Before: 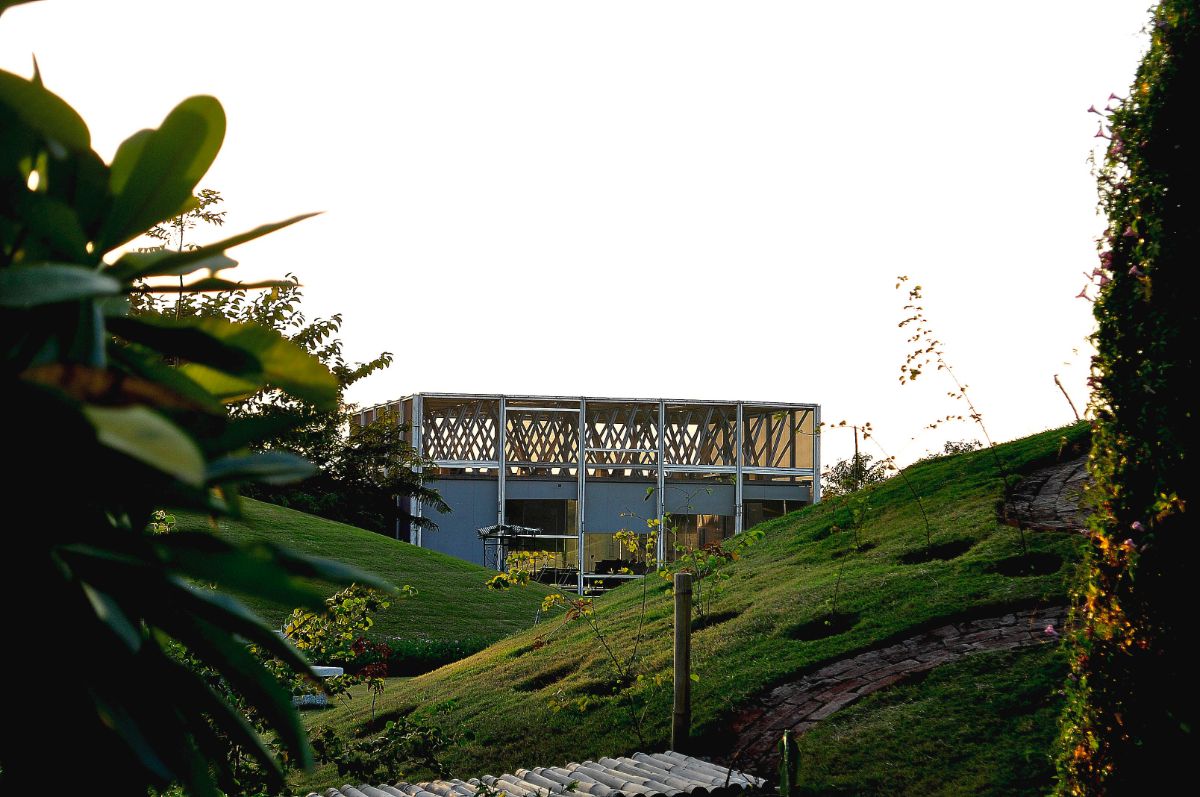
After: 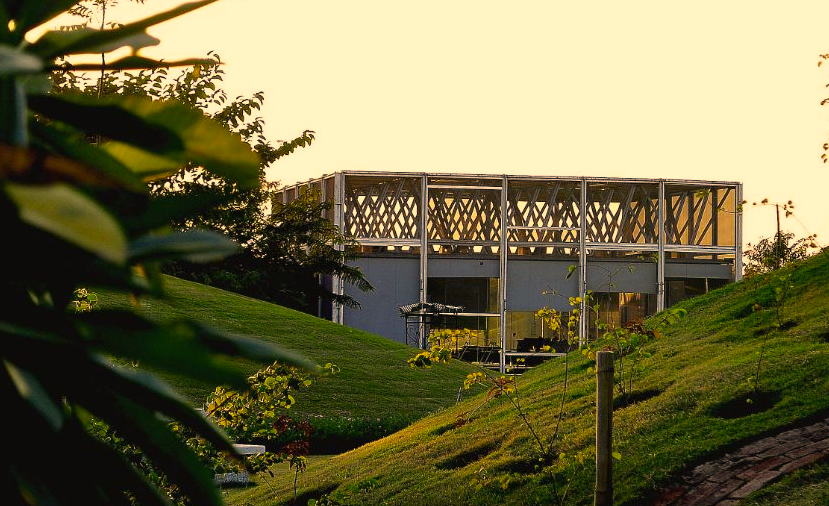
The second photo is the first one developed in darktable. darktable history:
color correction: highlights a* 14.99, highlights b* 31.25
crop: left 6.536%, top 27.918%, right 24.349%, bottom 8.482%
